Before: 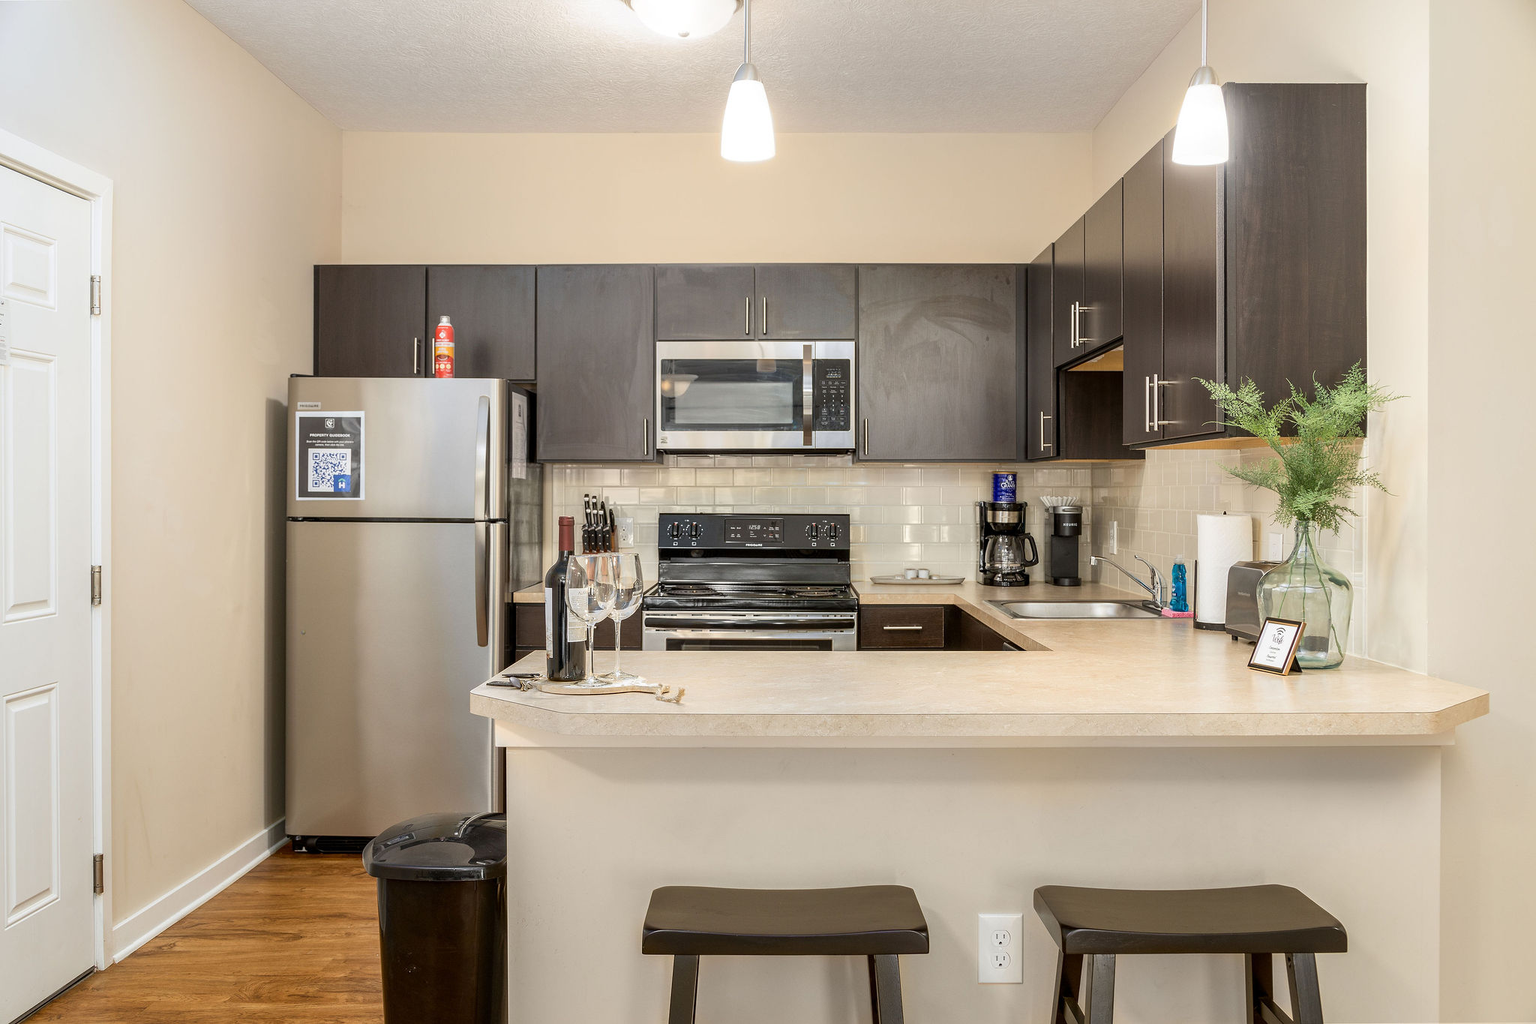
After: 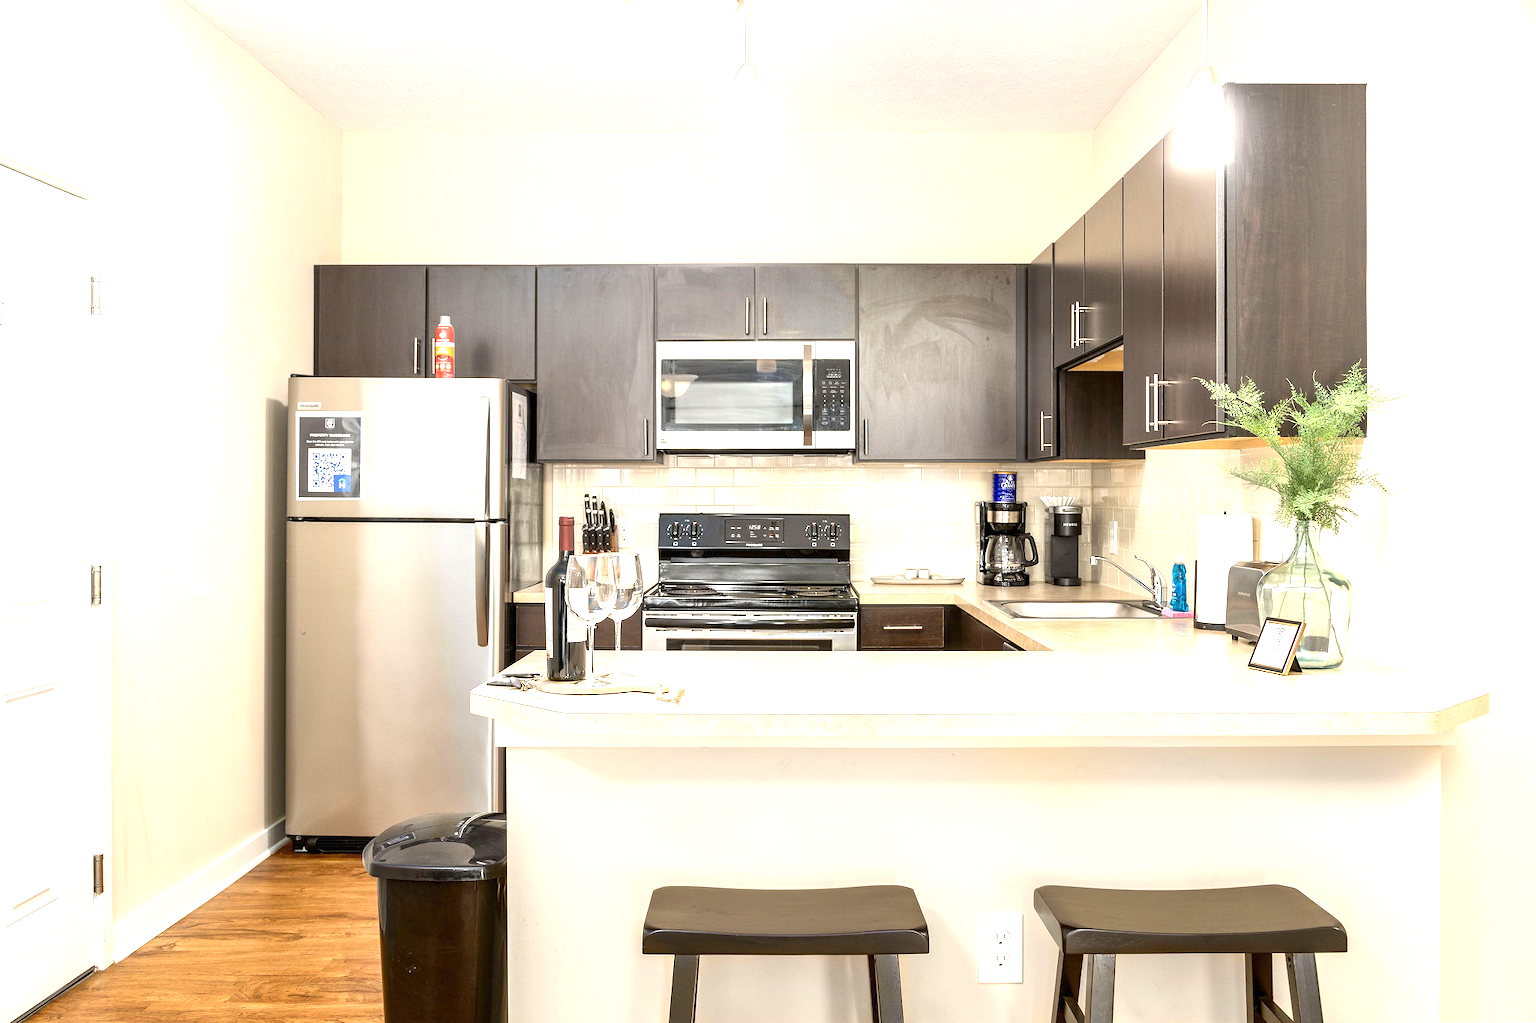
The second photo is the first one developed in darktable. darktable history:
contrast brightness saturation: contrast 0.074
exposure: black level correction 0, exposure 1.176 EV, compensate exposure bias true, compensate highlight preservation false
